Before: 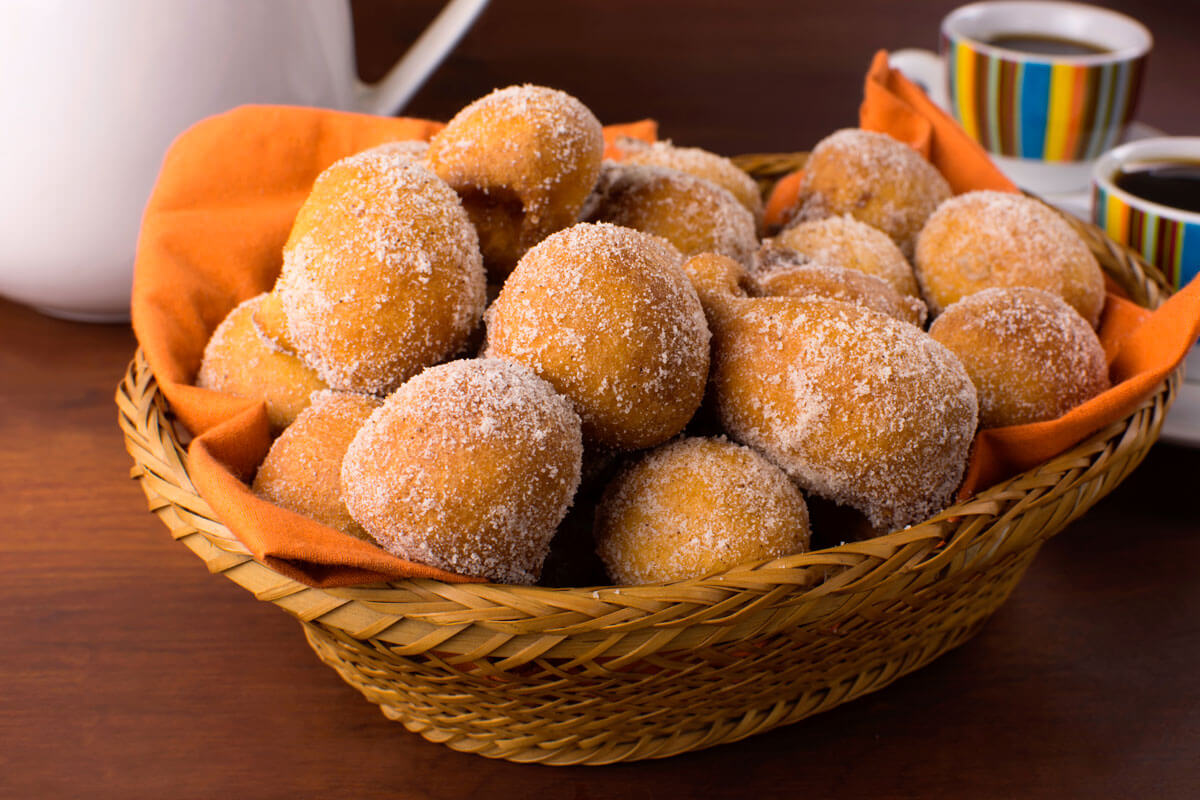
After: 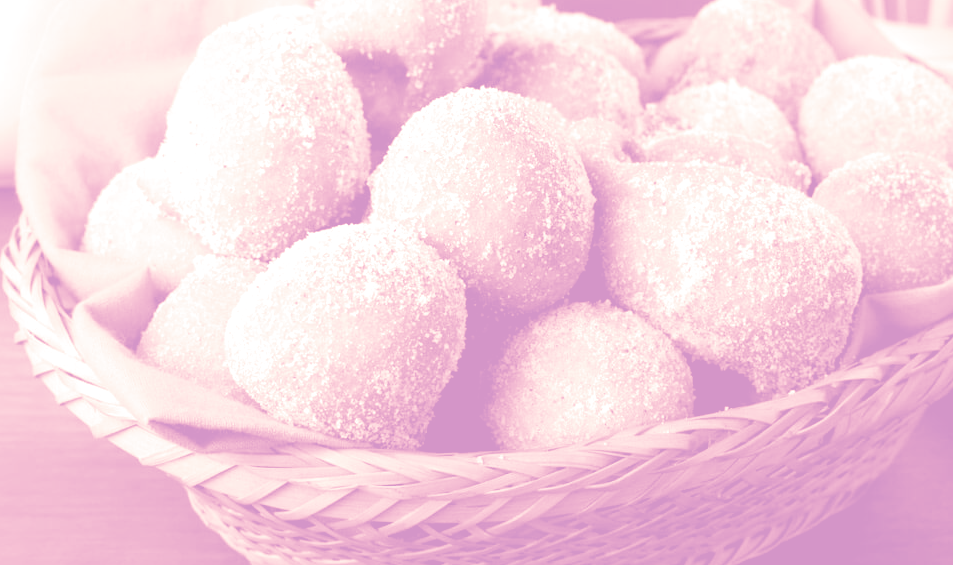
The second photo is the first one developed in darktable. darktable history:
crop: left 9.712%, top 16.928%, right 10.845%, bottom 12.332%
split-toning: shadows › hue 226.8°, shadows › saturation 0.56, highlights › hue 28.8°, balance -40, compress 0%
color balance rgb: perceptual saturation grading › global saturation 25%, perceptual brilliance grading › mid-tones 10%, perceptual brilliance grading › shadows 15%, global vibrance 20%
levels: levels [0.052, 0.496, 0.908]
colorize: hue 331.2°, saturation 75%, source mix 30.28%, lightness 70.52%, version 1
